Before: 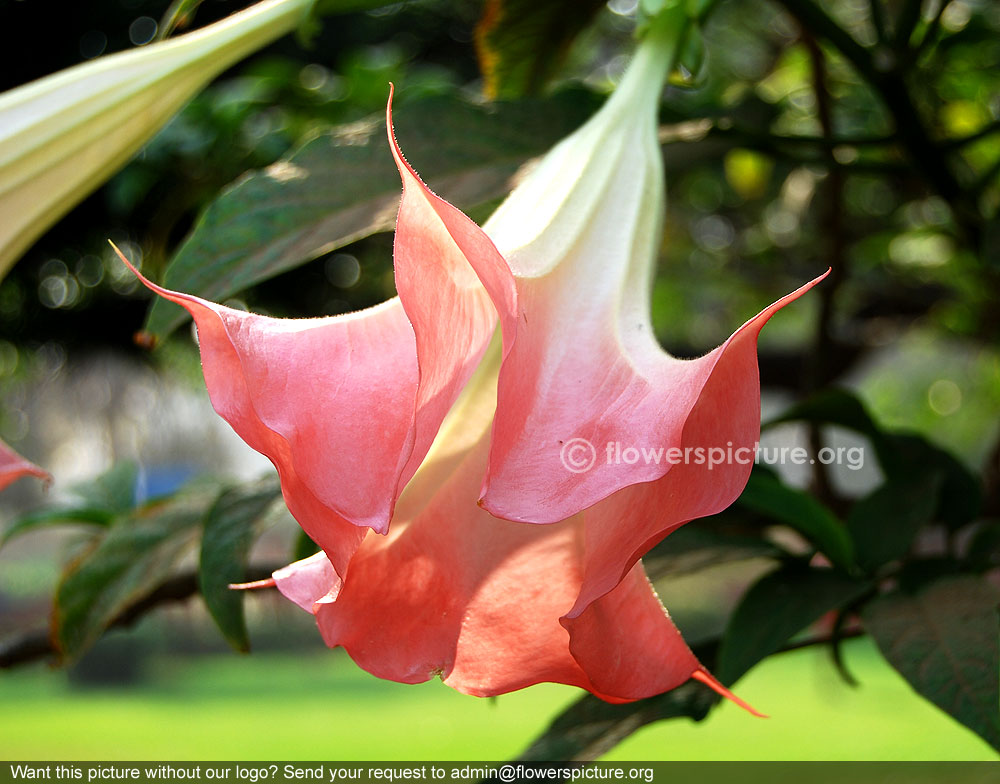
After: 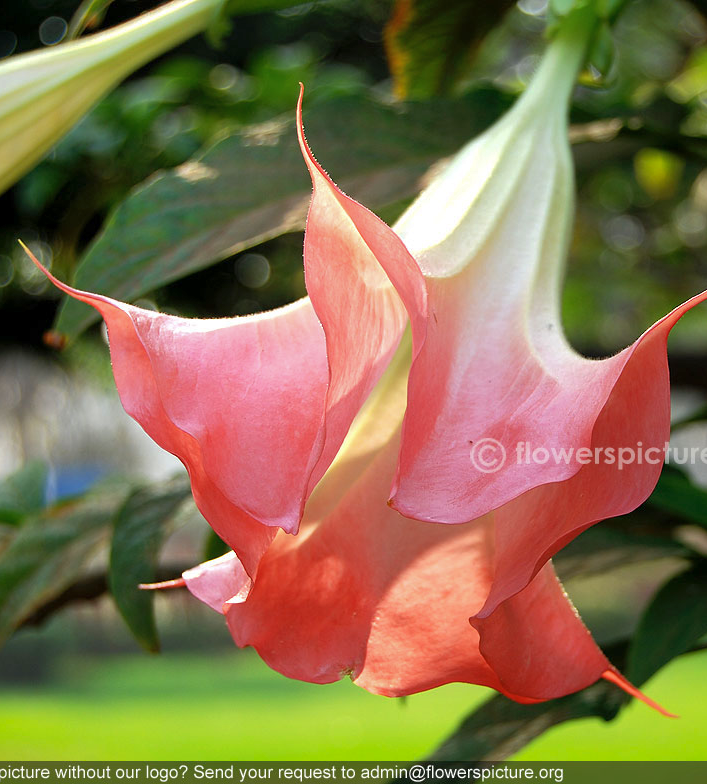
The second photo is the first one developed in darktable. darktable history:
shadows and highlights: on, module defaults
crop and rotate: left 9.061%, right 20.142%
